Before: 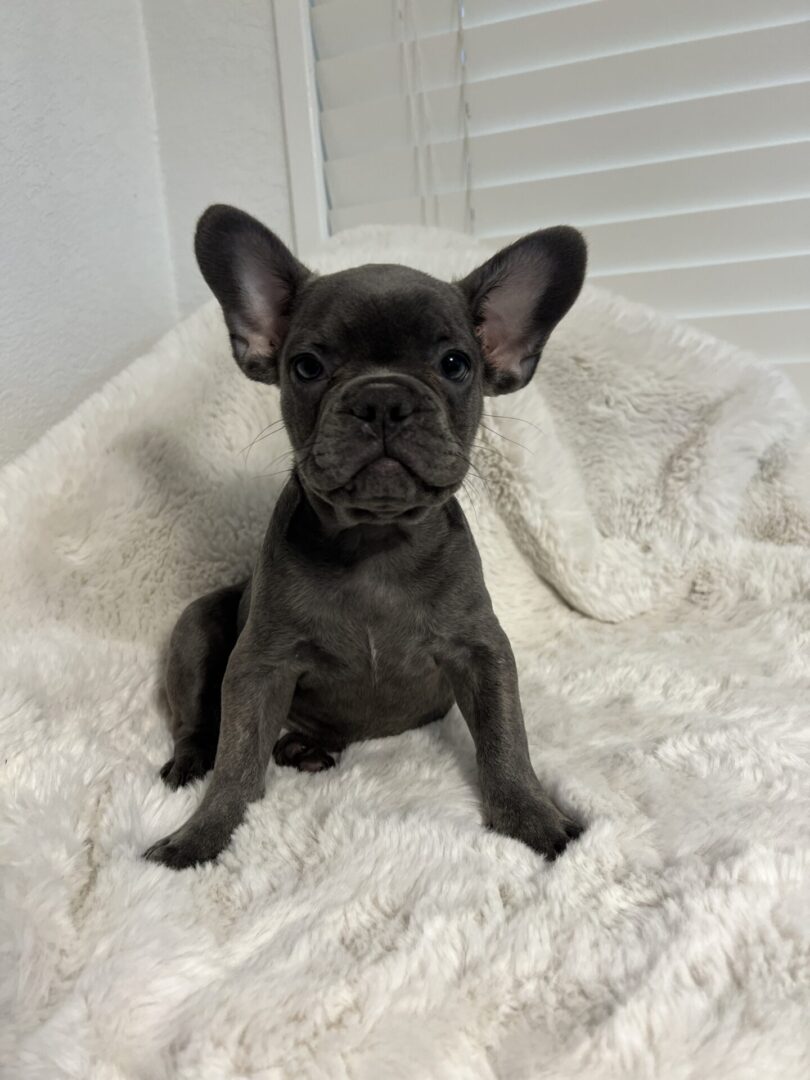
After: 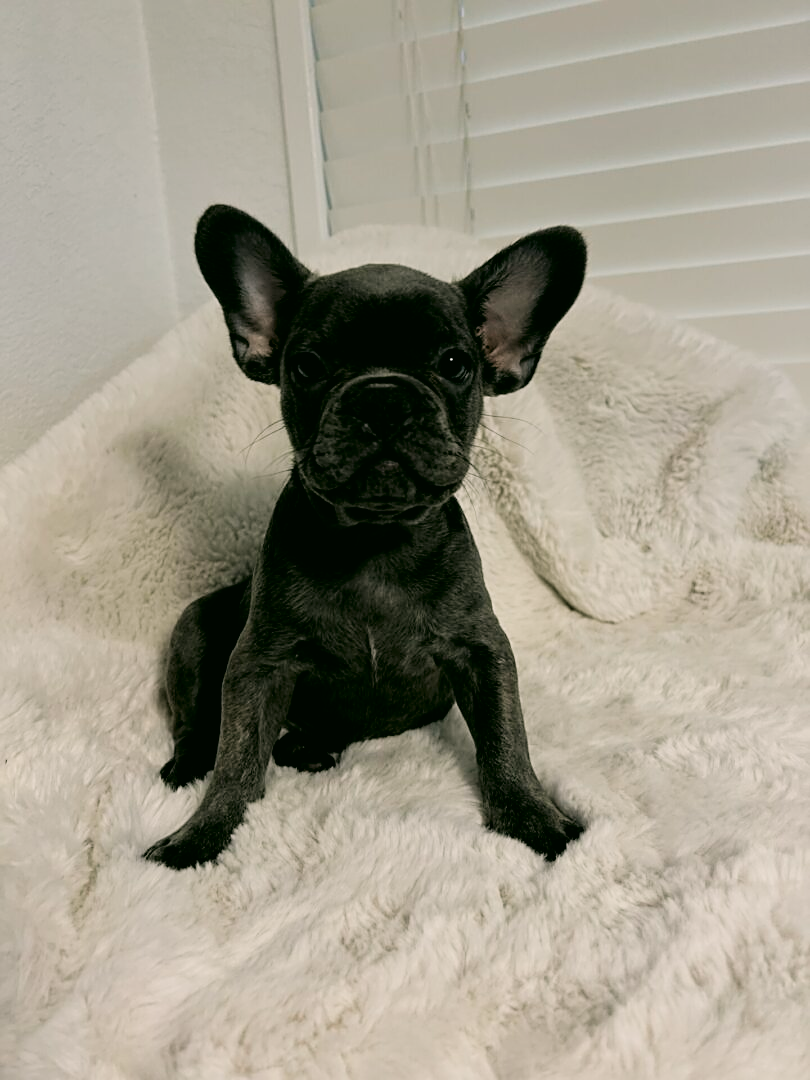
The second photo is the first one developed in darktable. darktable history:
color correction: highlights a* 4.02, highlights b* 4.98, shadows a* -7.55, shadows b* 4.98
filmic rgb: black relative exposure -5 EV, hardness 2.88, contrast 1.2, highlights saturation mix -30%
sharpen: on, module defaults
exposure: exposure -0.041 EV, compensate highlight preservation false
